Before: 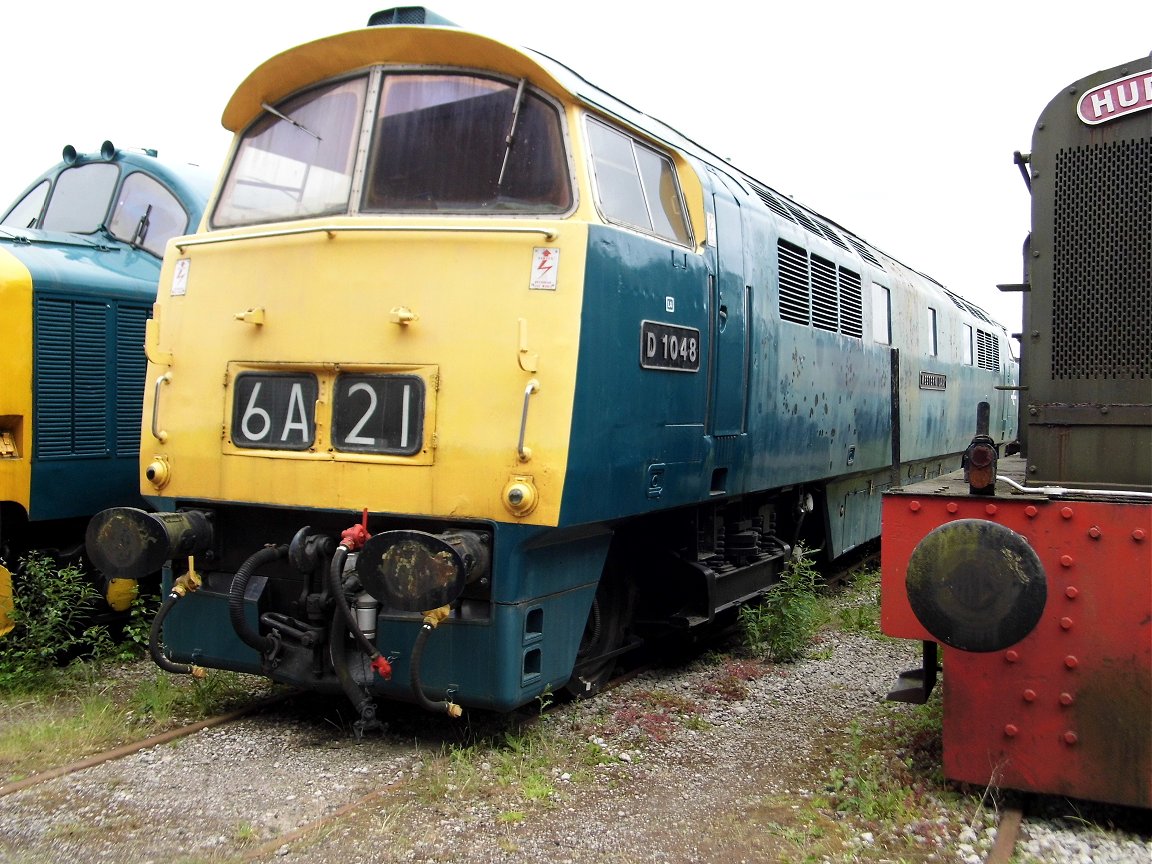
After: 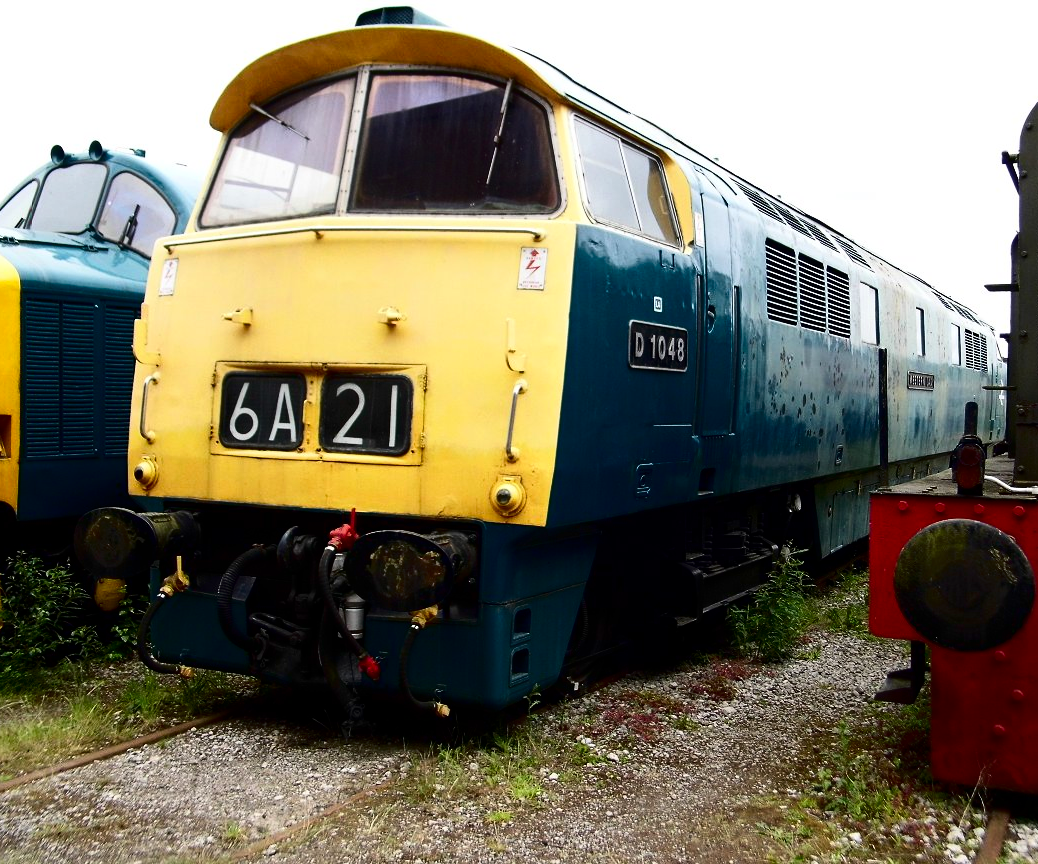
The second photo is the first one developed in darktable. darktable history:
crop and rotate: left 1.088%, right 8.807%
contrast brightness saturation: contrast 0.24, brightness -0.24, saturation 0.14
